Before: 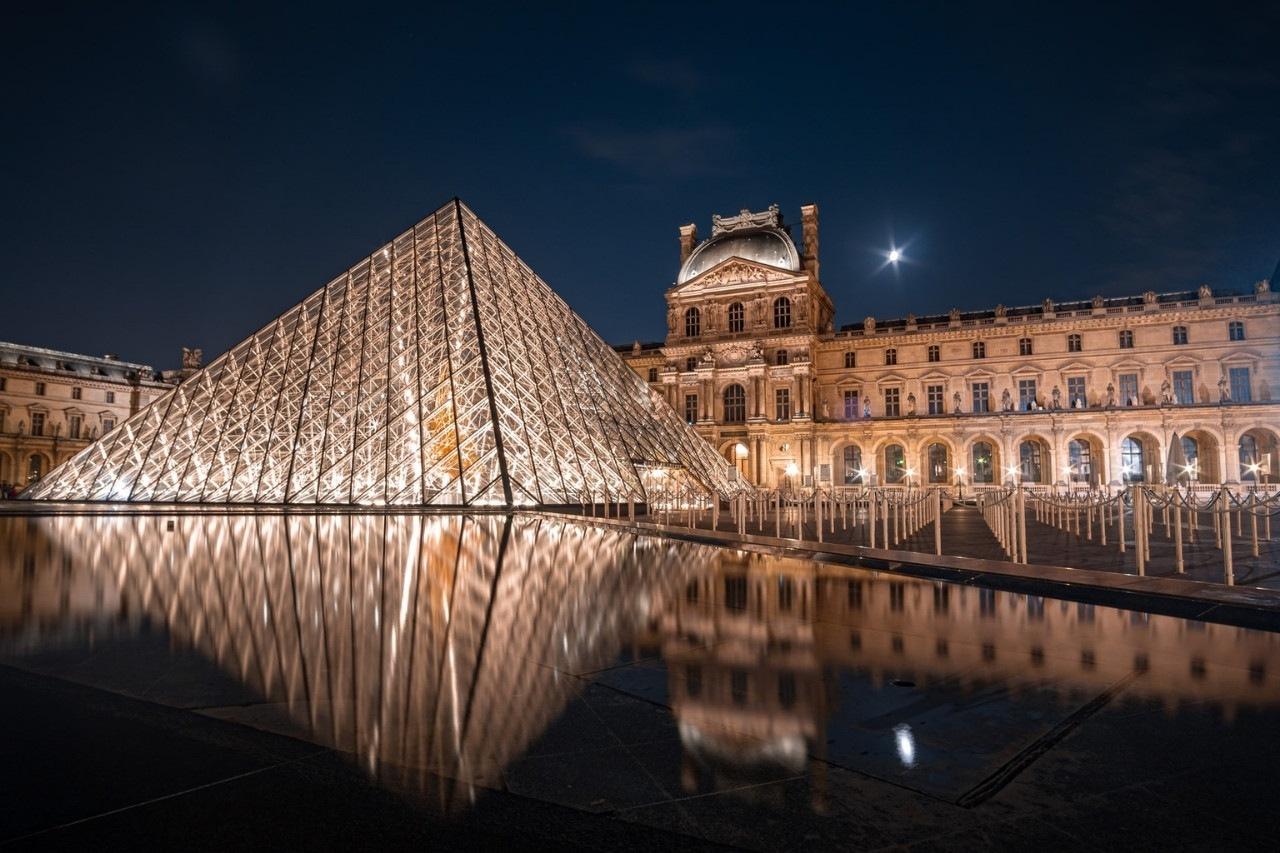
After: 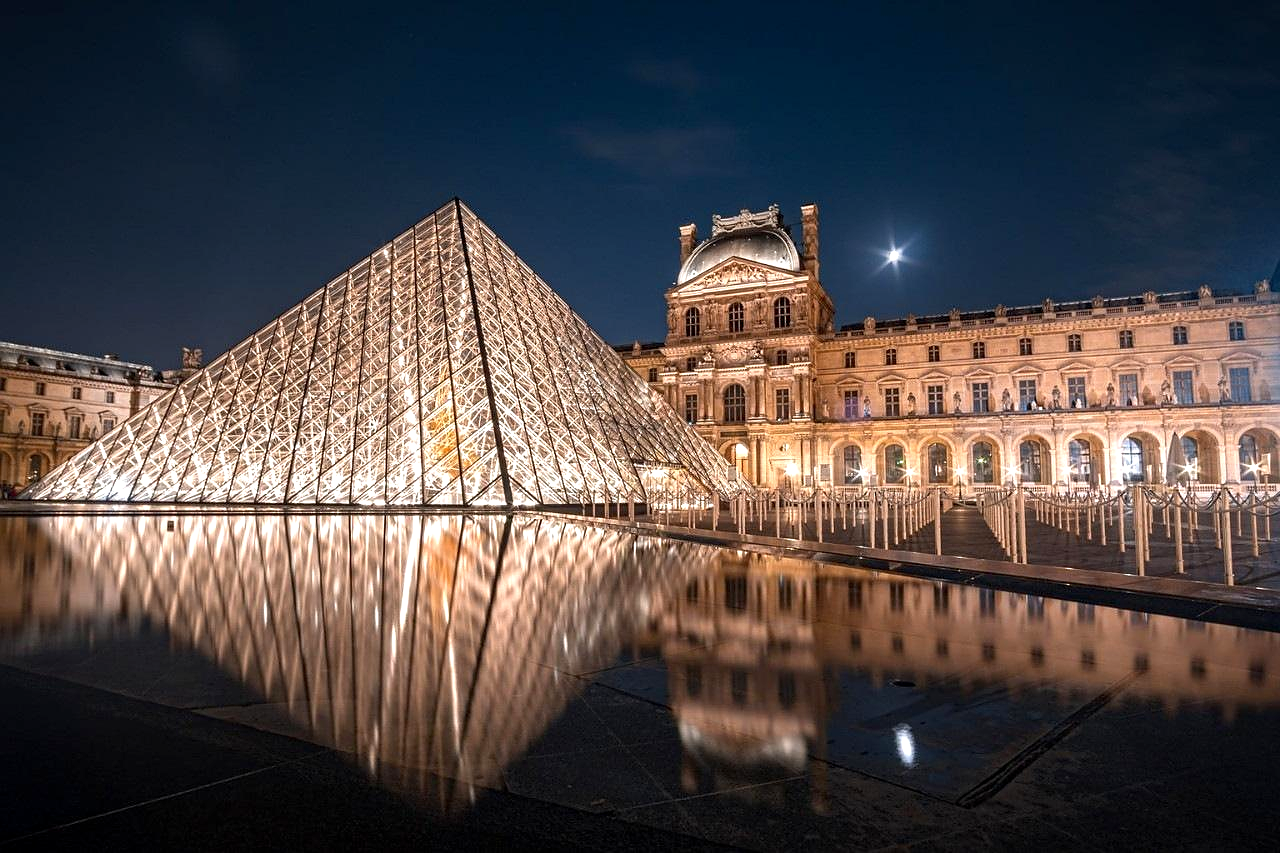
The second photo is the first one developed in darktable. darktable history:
sharpen: radius 0.969, amount 0.604
exposure: black level correction 0.001, exposure 0.5 EV, compensate exposure bias true, compensate highlight preservation false
tone equalizer: on, module defaults
